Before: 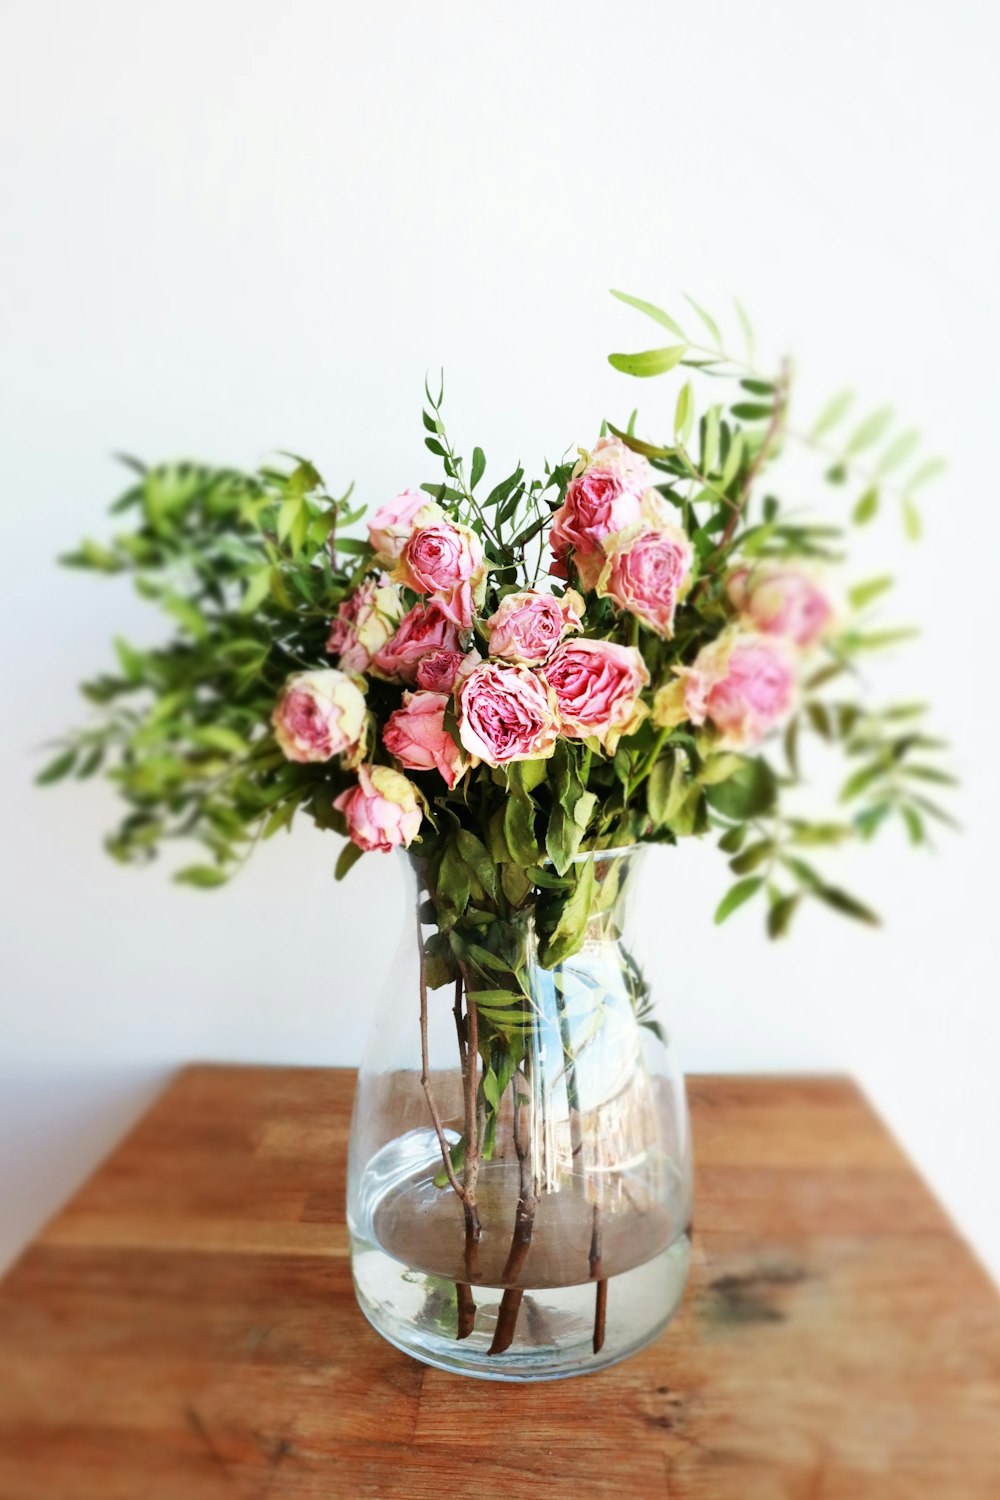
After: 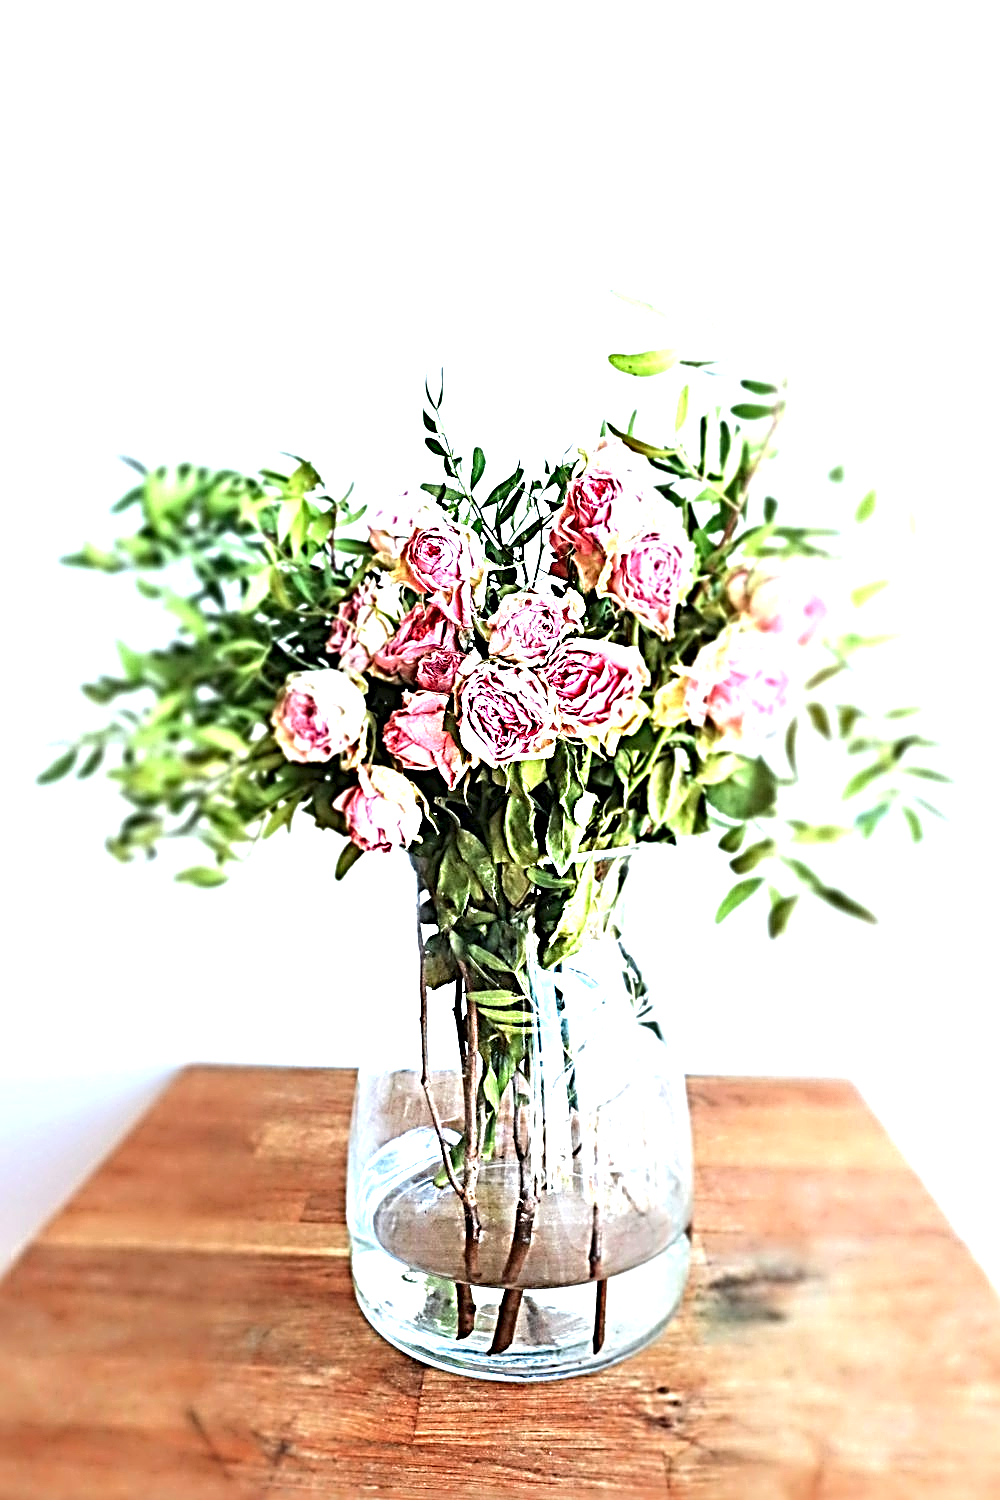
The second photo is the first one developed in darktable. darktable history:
color calibration: x 0.37, y 0.382, temperature 4307.92 K
sharpen: radius 4.014, amount 1.99
exposure: black level correction 0, exposure 1.2 EV, compensate highlight preservation false
